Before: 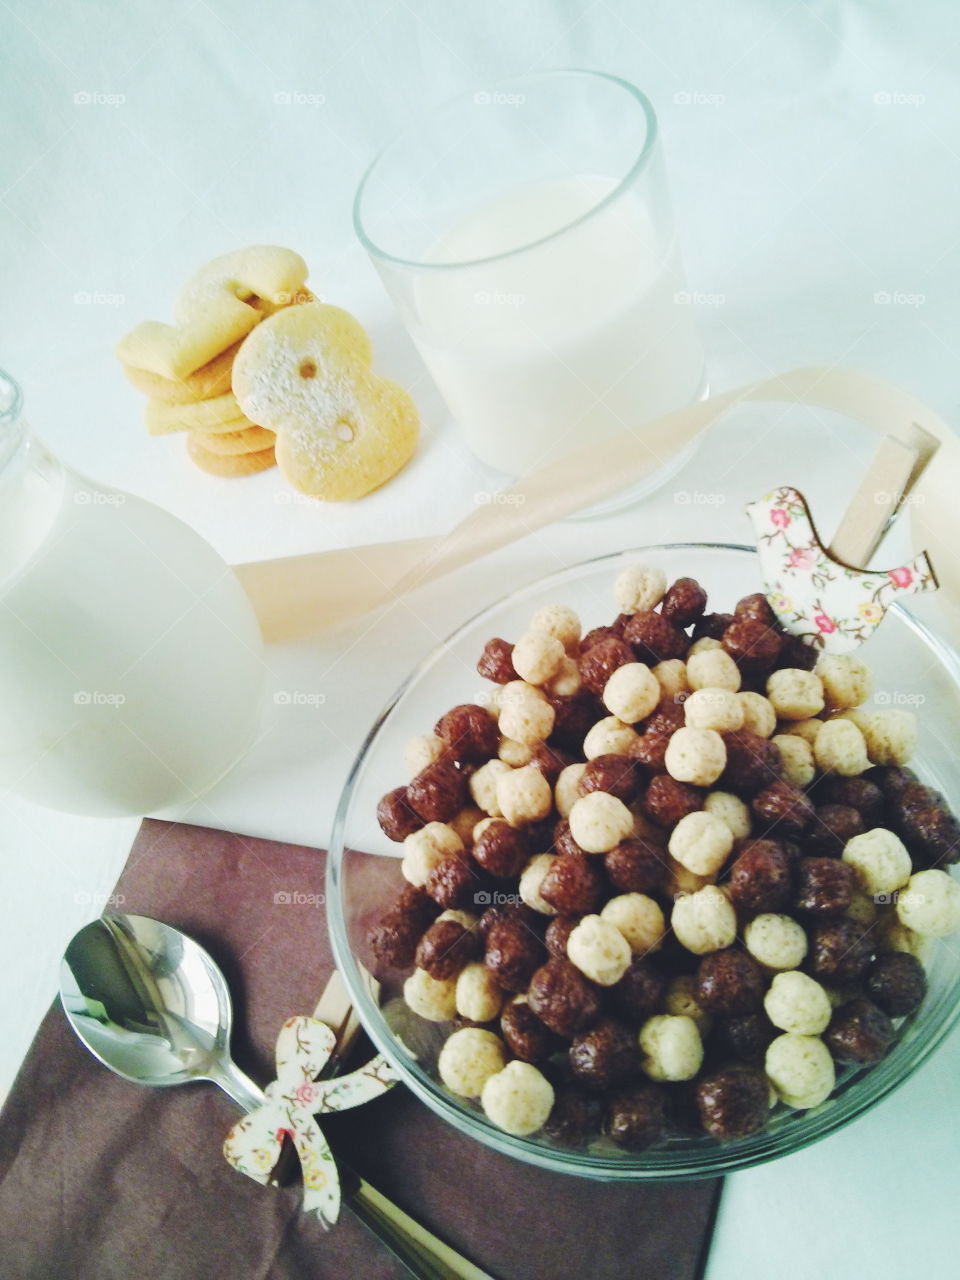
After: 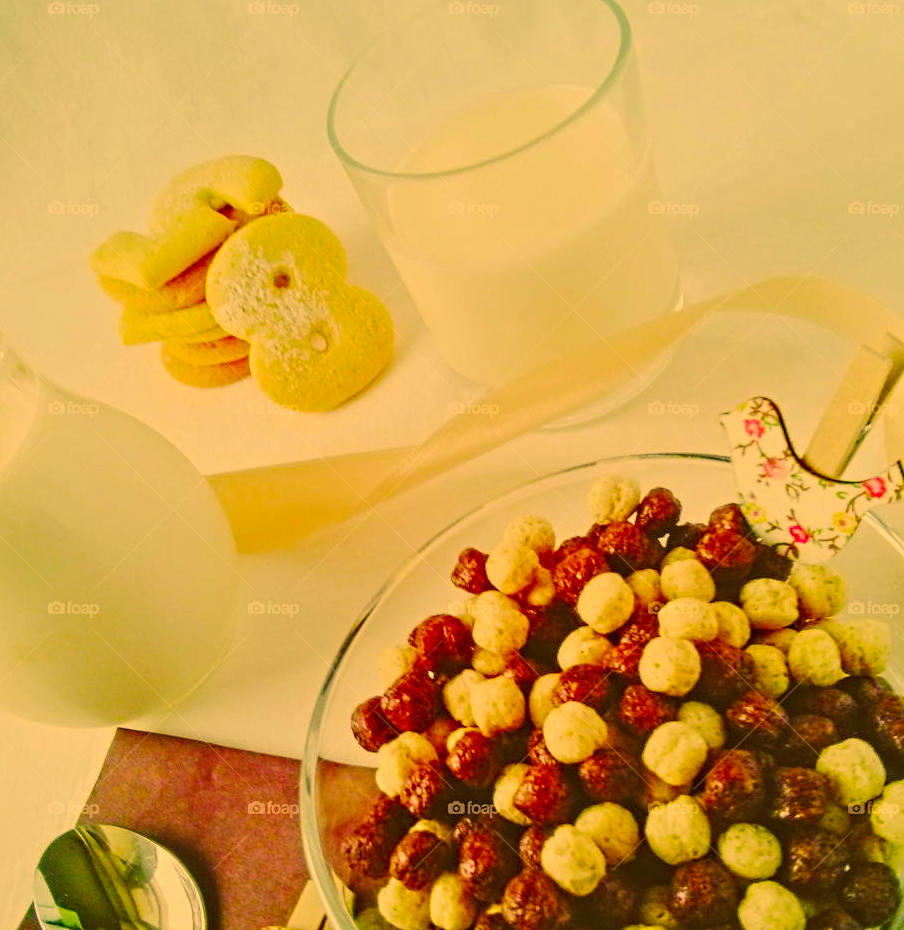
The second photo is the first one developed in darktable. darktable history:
color correction: highlights a* 10.59, highlights b* 30.04, shadows a* 2.63, shadows b* 17.66, saturation 1.75
crop: left 2.762%, top 7.063%, right 3.007%, bottom 20.277%
contrast equalizer: y [[0.5, 0.542, 0.583, 0.625, 0.667, 0.708], [0.5 ×6], [0.5 ×6], [0 ×6], [0 ×6]]
color balance rgb: perceptual saturation grading › global saturation 0.499%, contrast -19.749%
